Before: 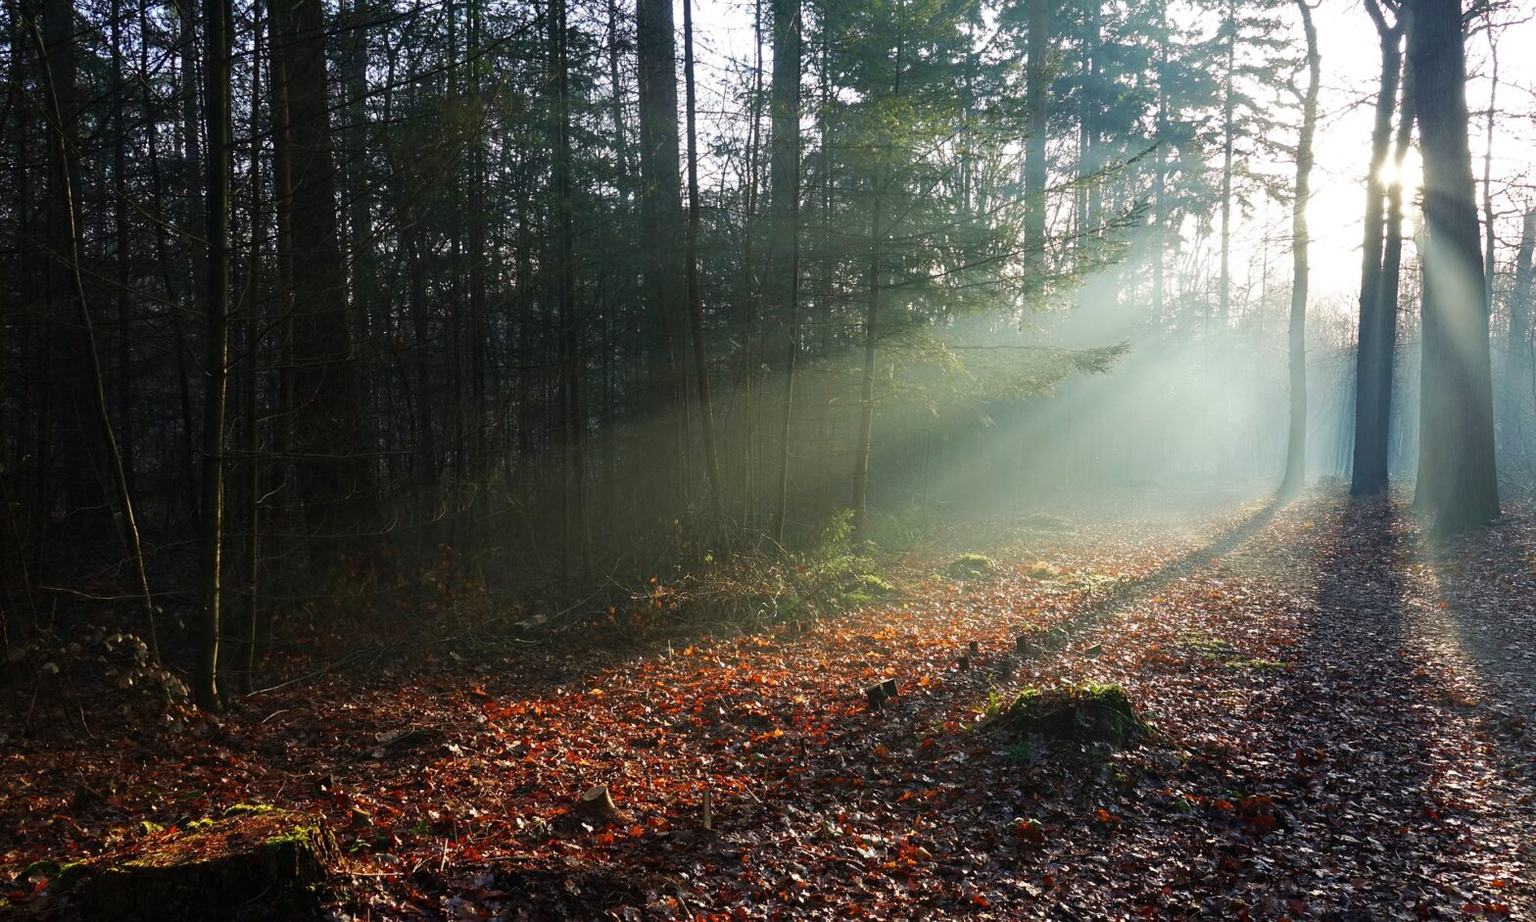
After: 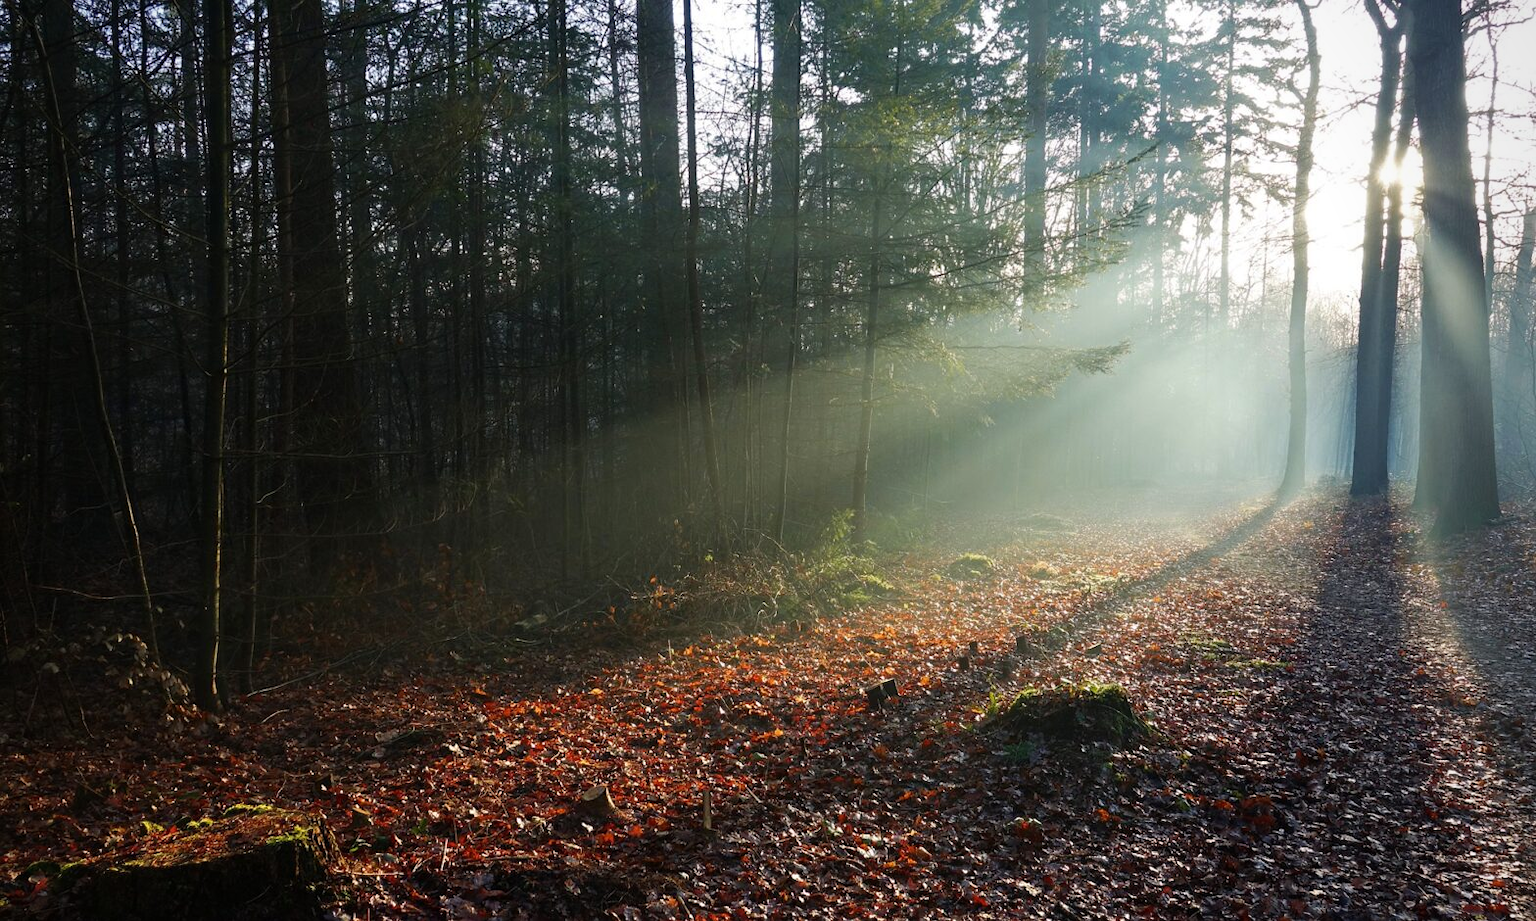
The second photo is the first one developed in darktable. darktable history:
vignetting: brightness -0.304, saturation -0.046
color zones: curves: ch2 [(0, 0.5) (0.143, 0.5) (0.286, 0.489) (0.415, 0.421) (0.571, 0.5) (0.714, 0.5) (0.857, 0.5) (1, 0.5)]
